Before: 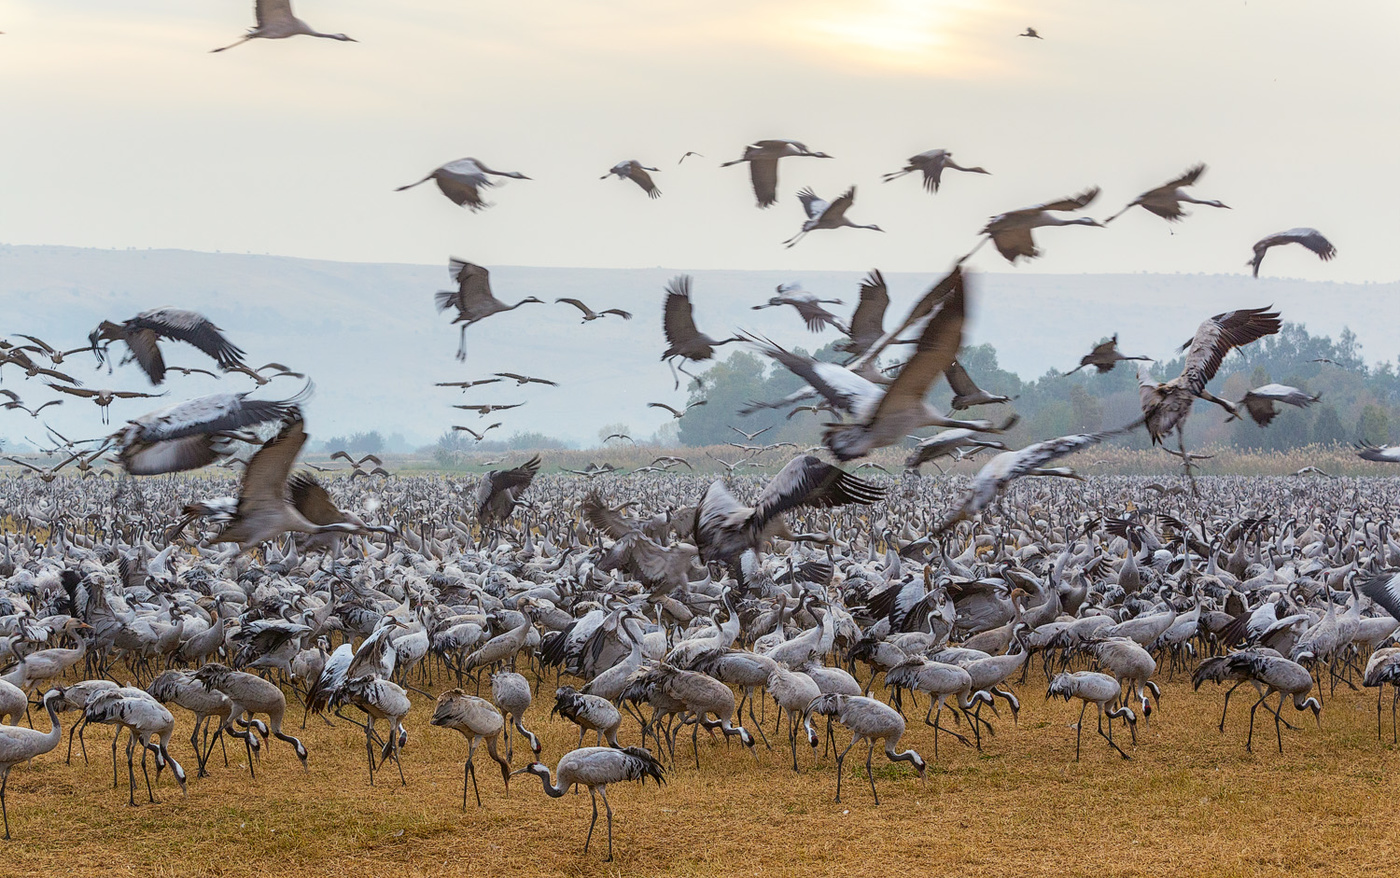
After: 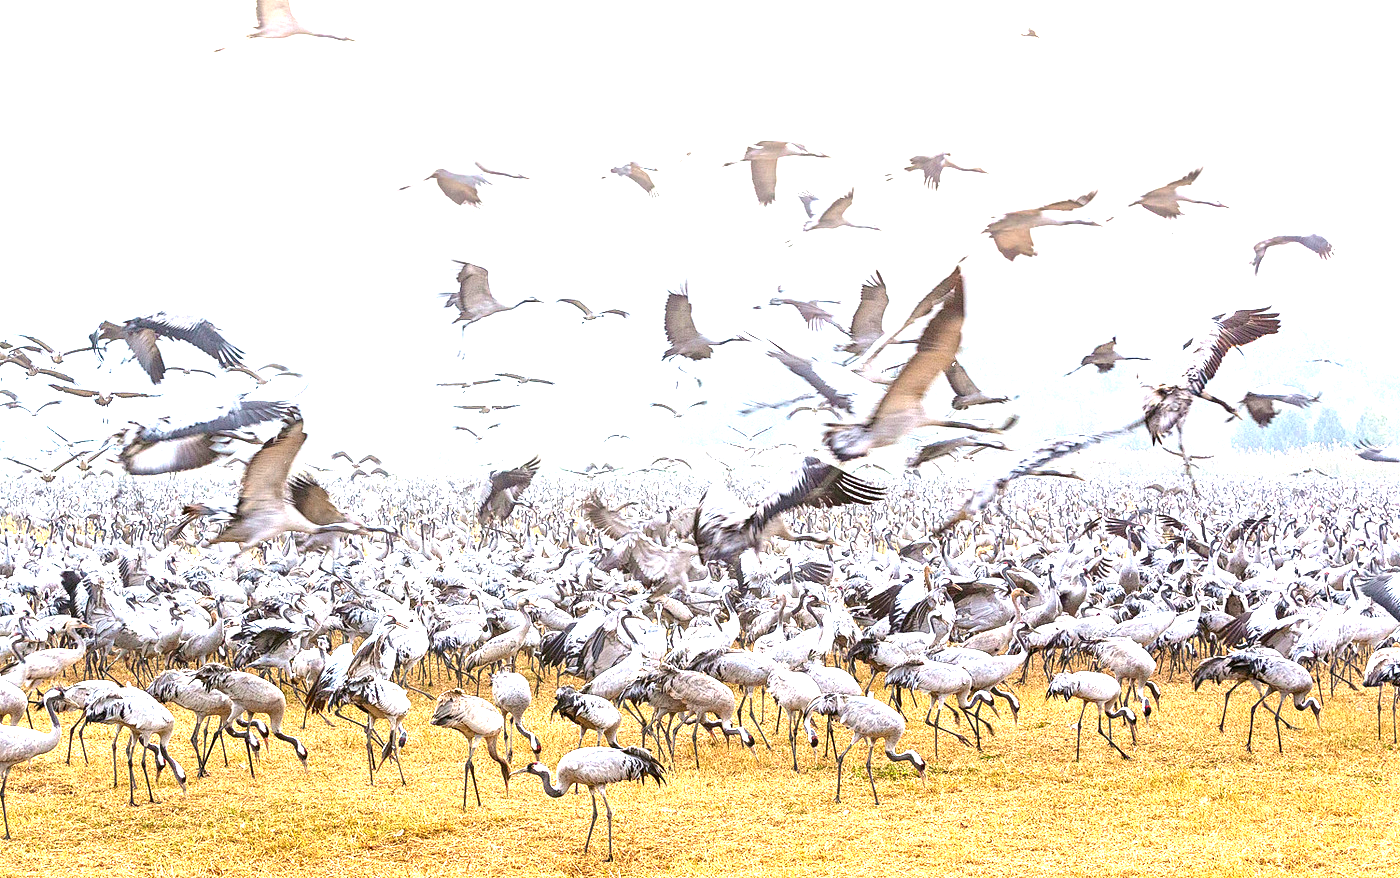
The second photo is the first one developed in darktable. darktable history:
contrast equalizer: y [[0.5, 0.504, 0.515, 0.527, 0.535, 0.534], [0.5 ×6], [0.491, 0.387, 0.179, 0.068, 0.068, 0.068], [0 ×5, 0.023], [0 ×6]]
exposure: black level correction 0, exposure 2.088 EV, compensate exposure bias true, compensate highlight preservation false
